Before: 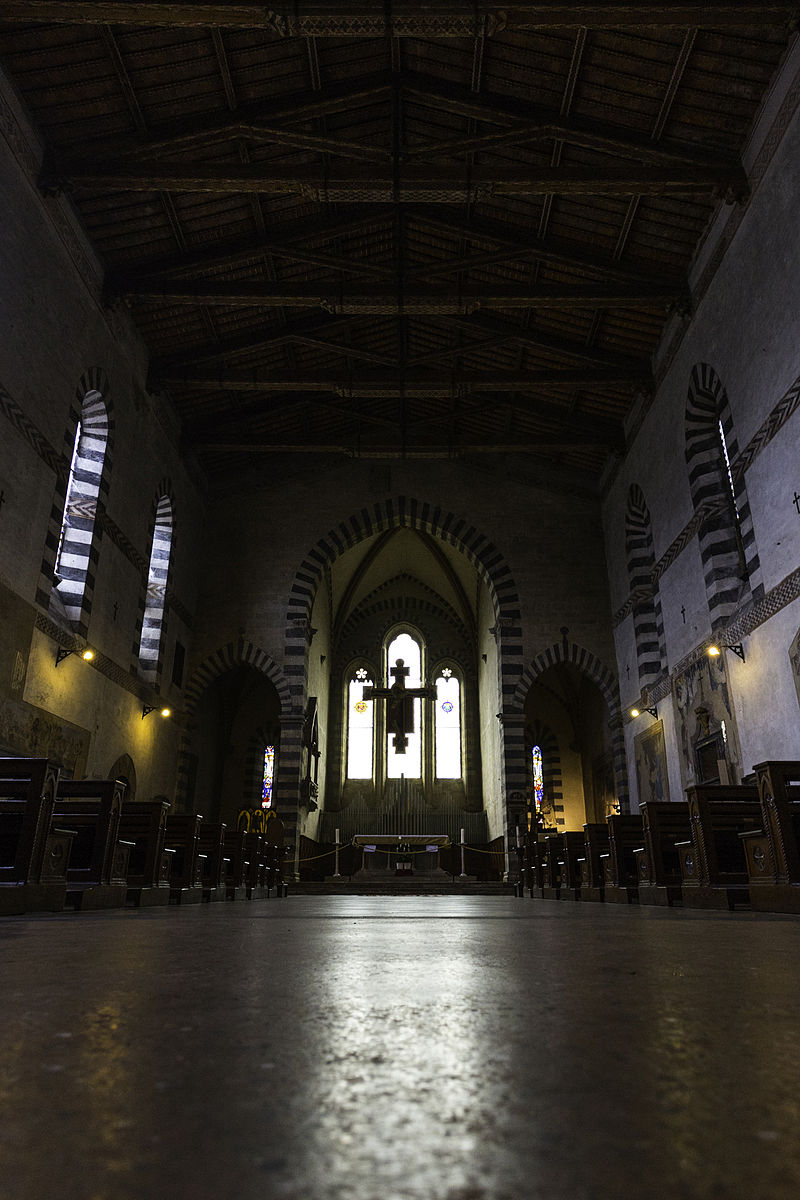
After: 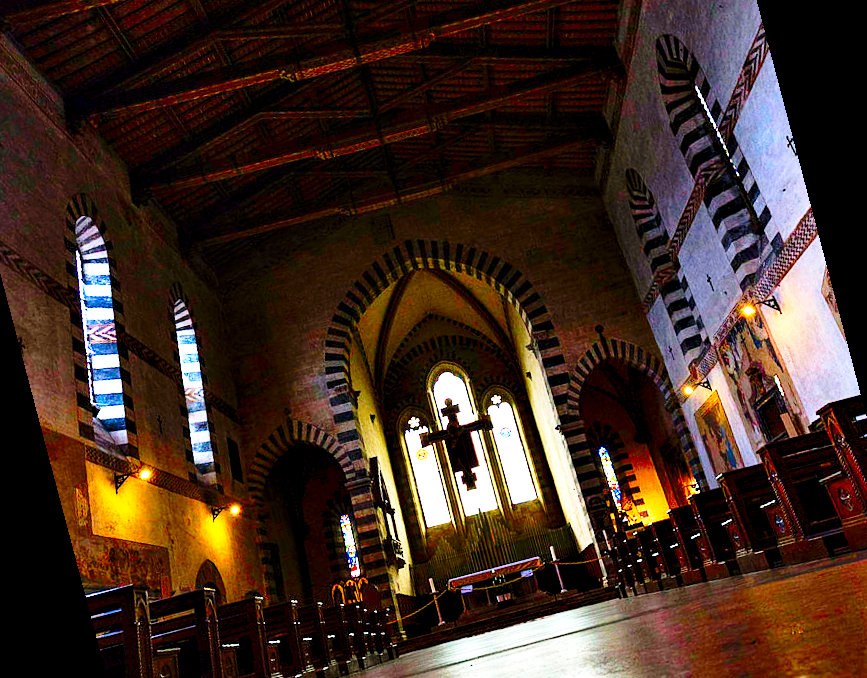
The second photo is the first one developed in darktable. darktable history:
color correction: saturation 2.15
rotate and perspective: rotation -14.8°, crop left 0.1, crop right 0.903, crop top 0.25, crop bottom 0.748
base curve: curves: ch0 [(0, 0) (0.028, 0.03) (0.121, 0.232) (0.46, 0.748) (0.859, 0.968) (1, 1)], preserve colors none
contrast equalizer: octaves 7, y [[0.6 ×6], [0.55 ×6], [0 ×6], [0 ×6], [0 ×6]]
